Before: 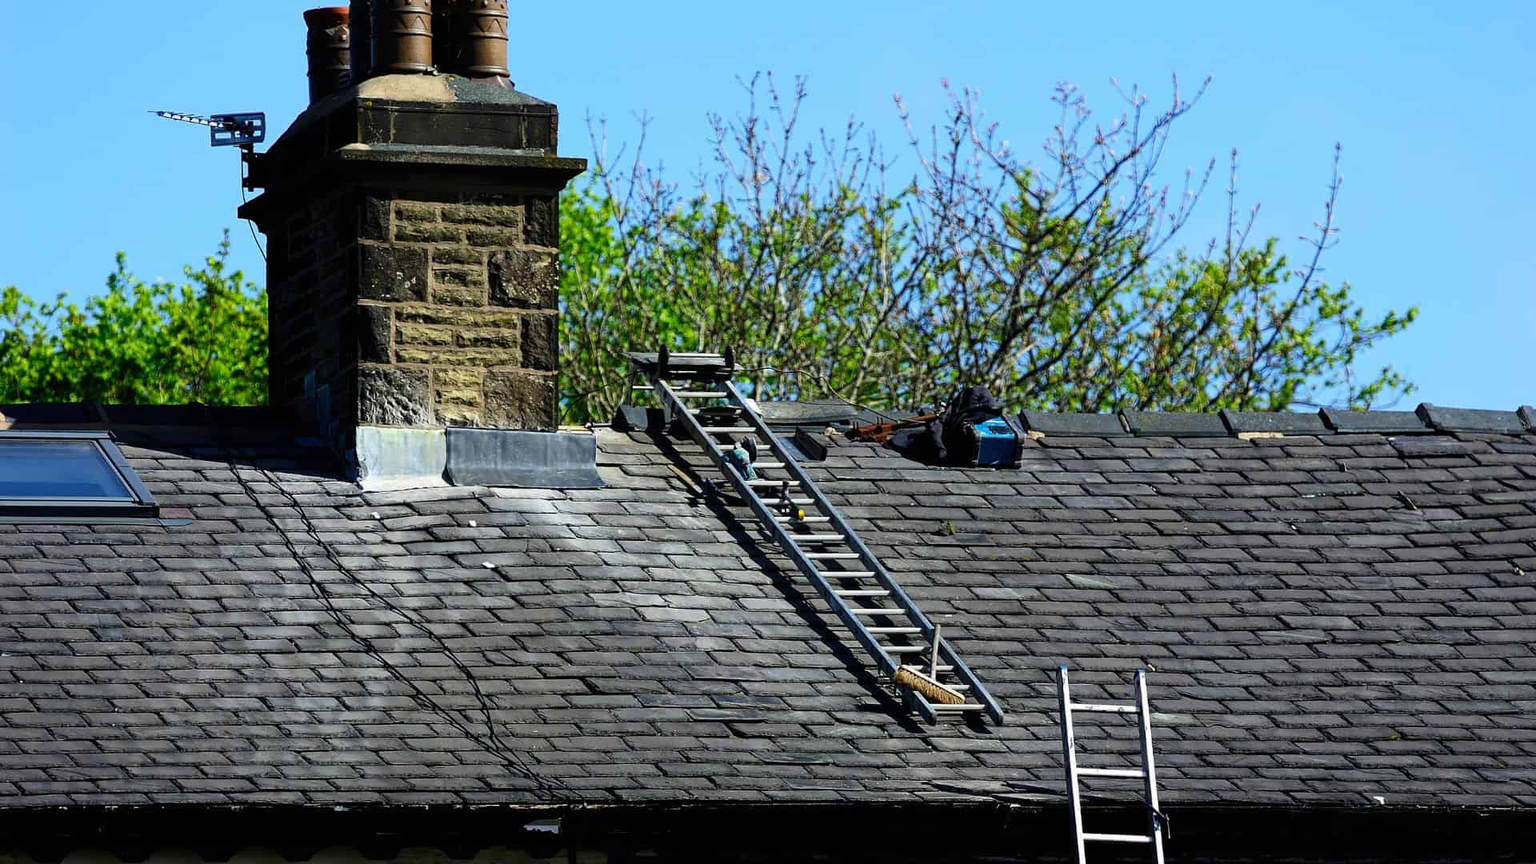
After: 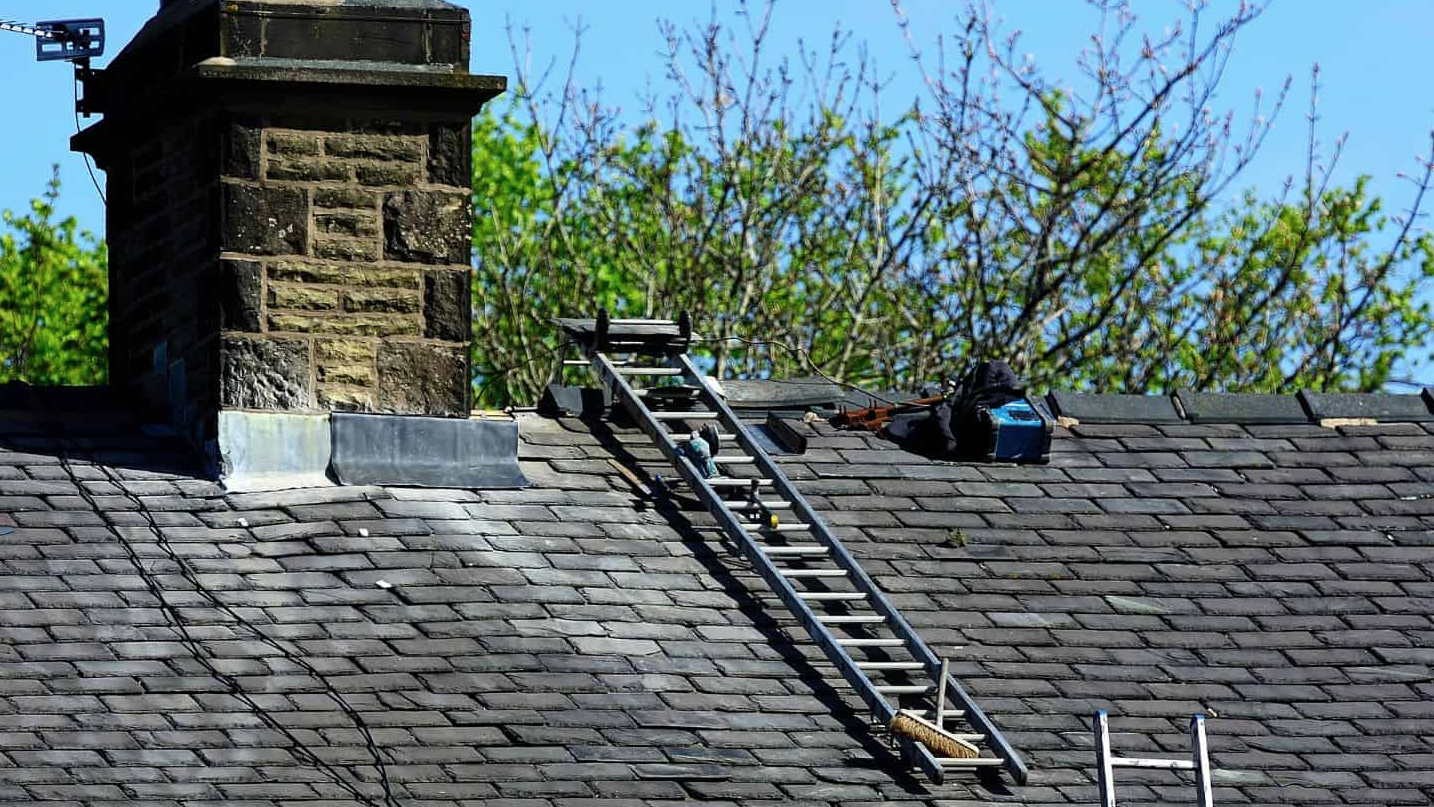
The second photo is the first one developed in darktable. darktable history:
crop and rotate: left 11.831%, top 11.346%, right 13.429%, bottom 13.899%
contrast brightness saturation: saturation -0.05
tone equalizer: on, module defaults
